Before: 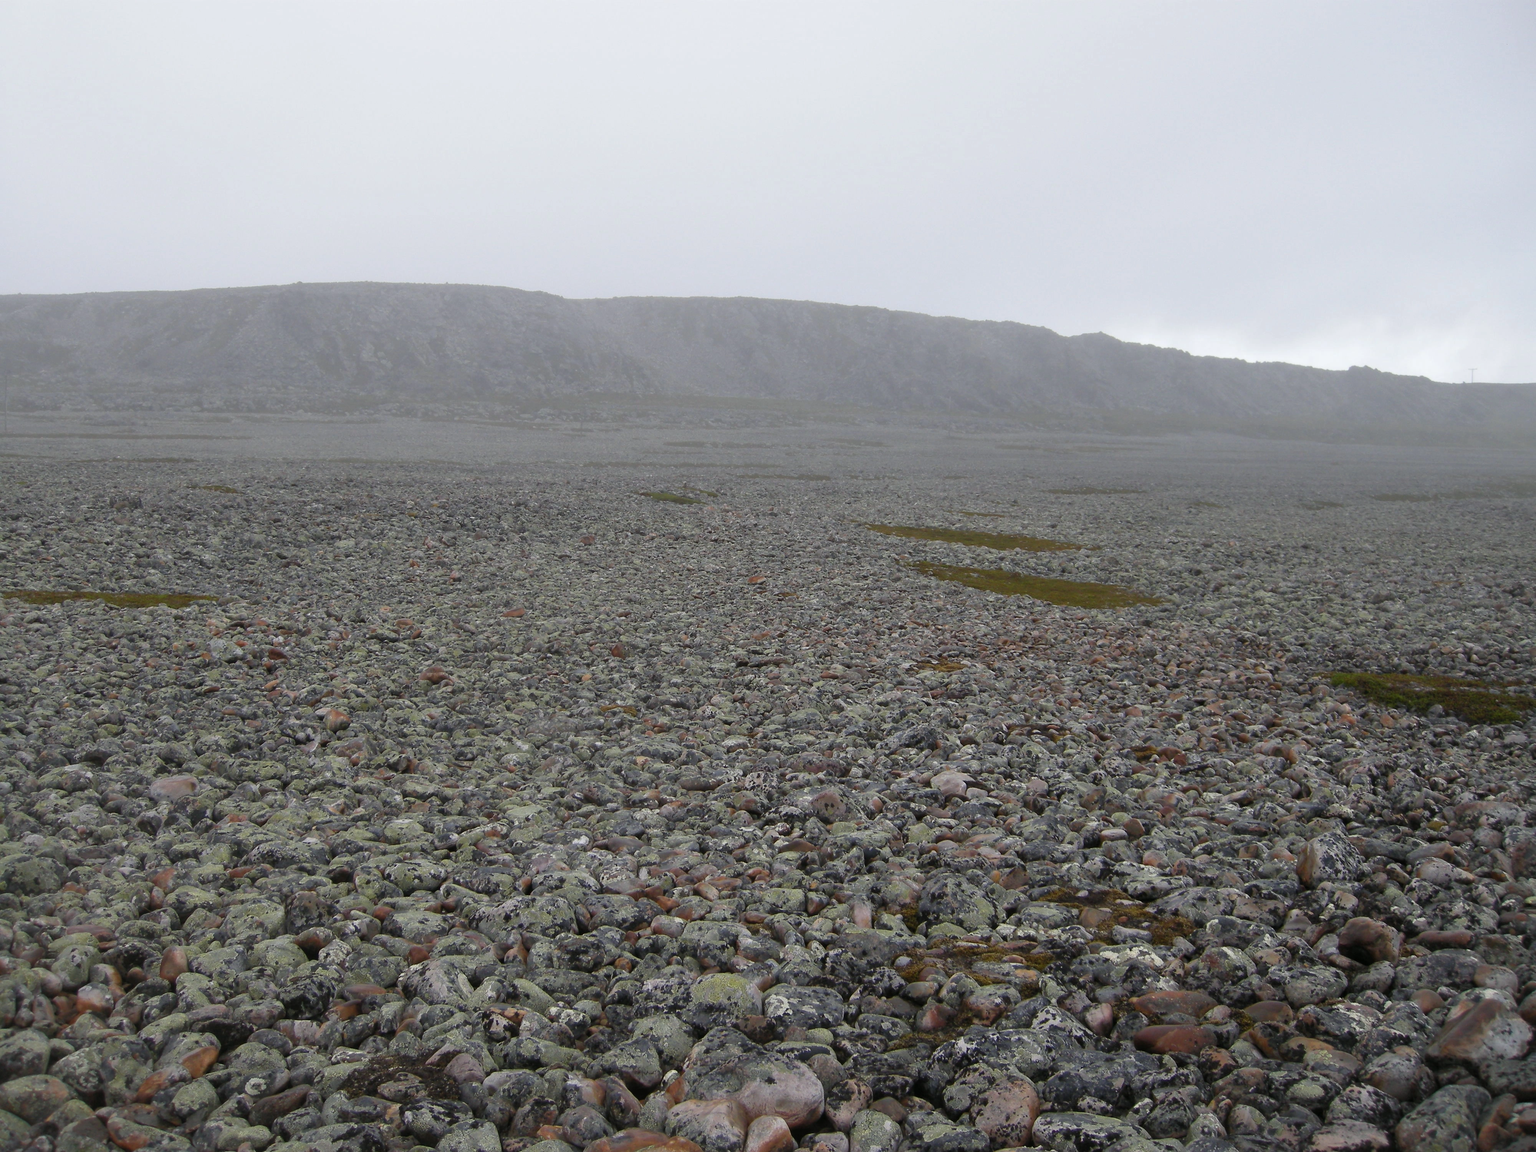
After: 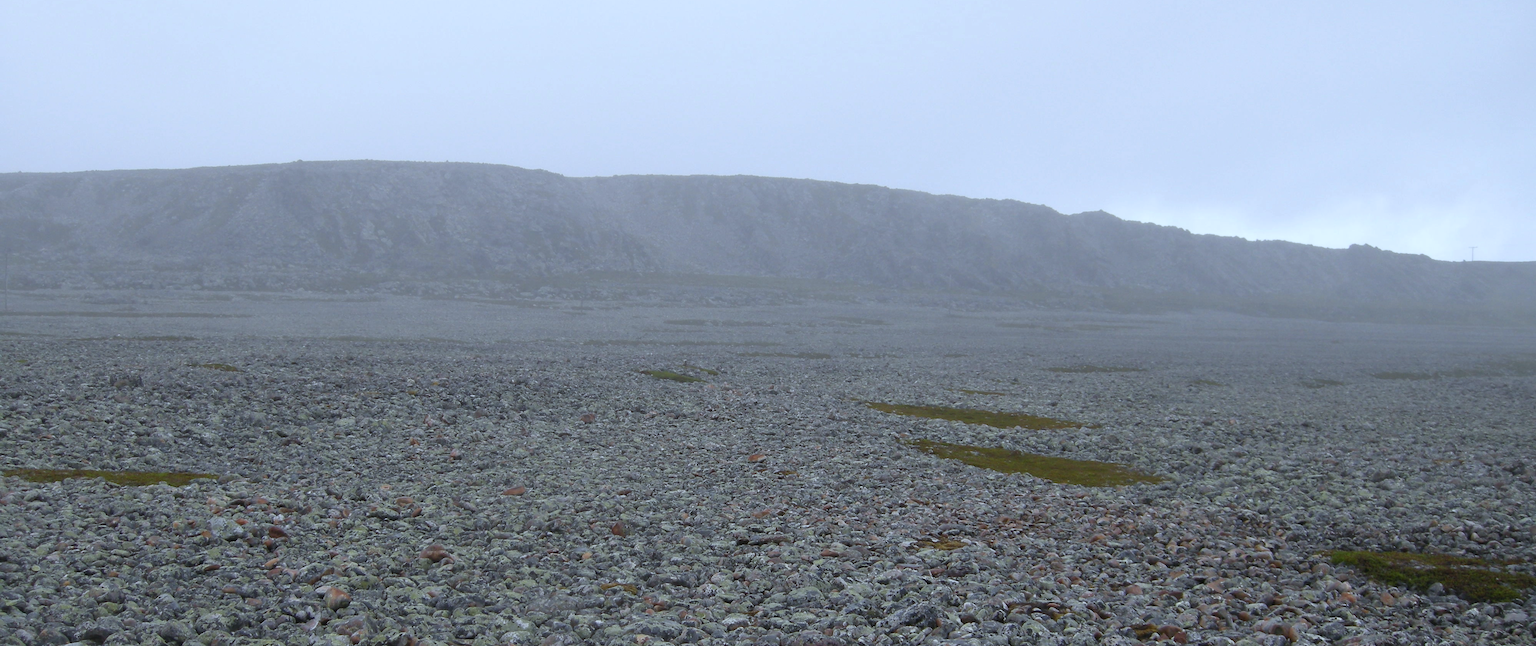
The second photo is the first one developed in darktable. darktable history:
white balance: red 0.924, blue 1.095
crop and rotate: top 10.605%, bottom 33.274%
